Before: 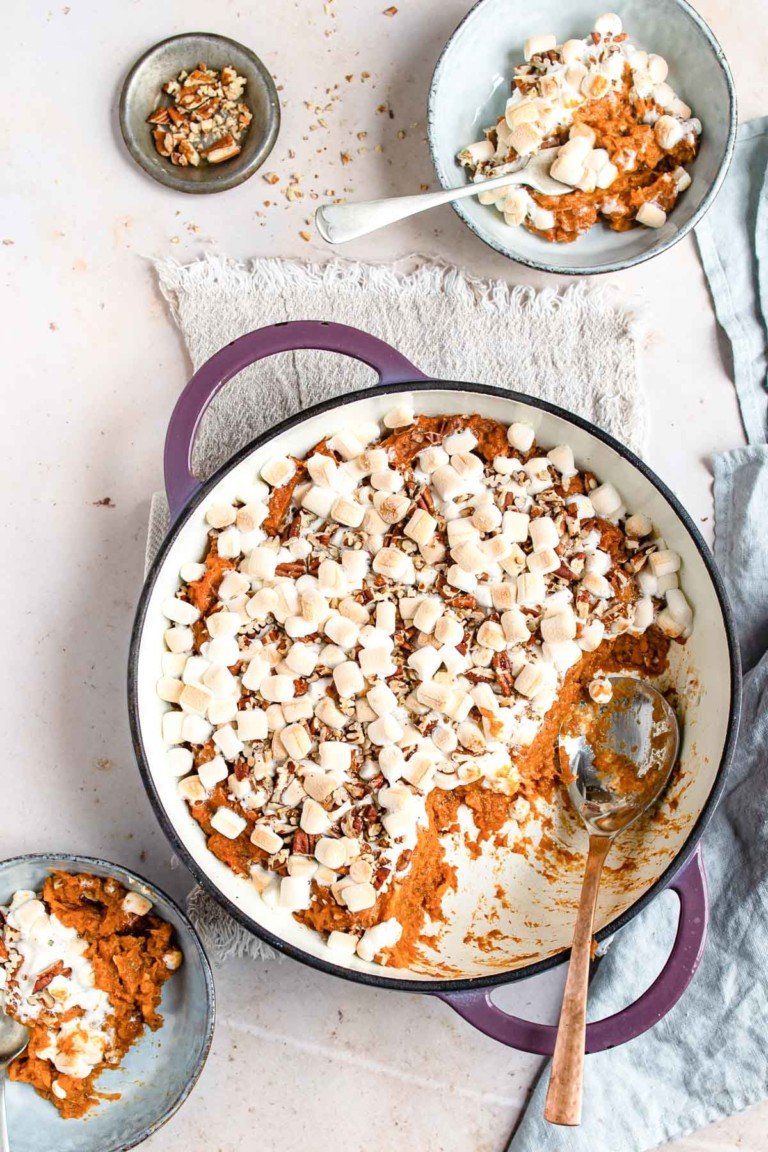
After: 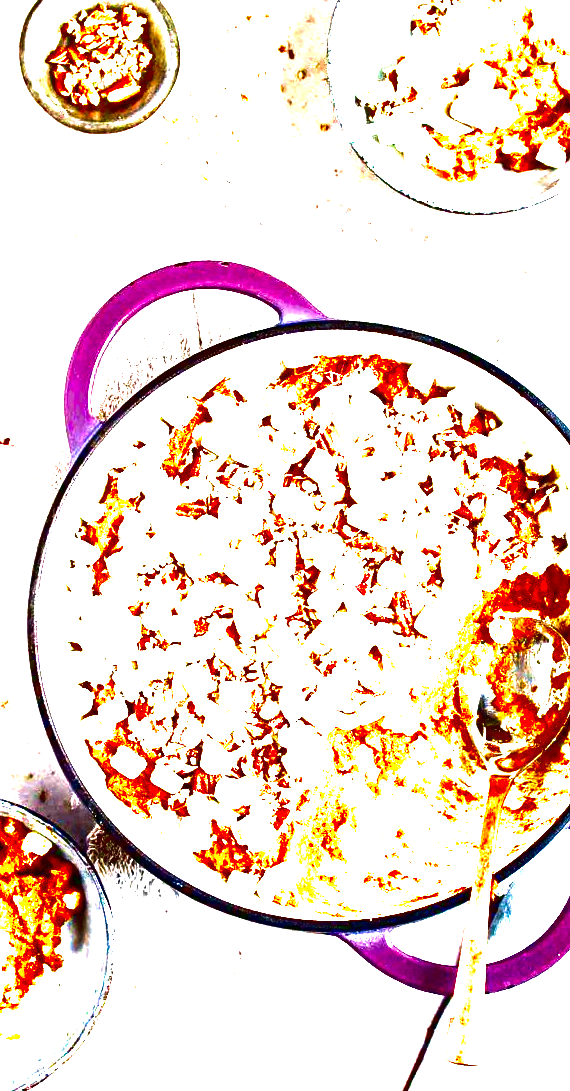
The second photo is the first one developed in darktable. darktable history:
exposure: black level correction 0.016, exposure 1.774 EV, compensate highlight preservation false
tone equalizer: -8 EV -0.75 EV, -7 EV -0.7 EV, -6 EV -0.6 EV, -5 EV -0.4 EV, -3 EV 0.4 EV, -2 EV 0.6 EV, -1 EV 0.7 EV, +0 EV 0.75 EV, edges refinement/feathering 500, mask exposure compensation -1.57 EV, preserve details no
velvia: strength 45%
crop and rotate: left 13.15%, top 5.251%, right 12.609%
contrast brightness saturation: brightness -1, saturation 1
